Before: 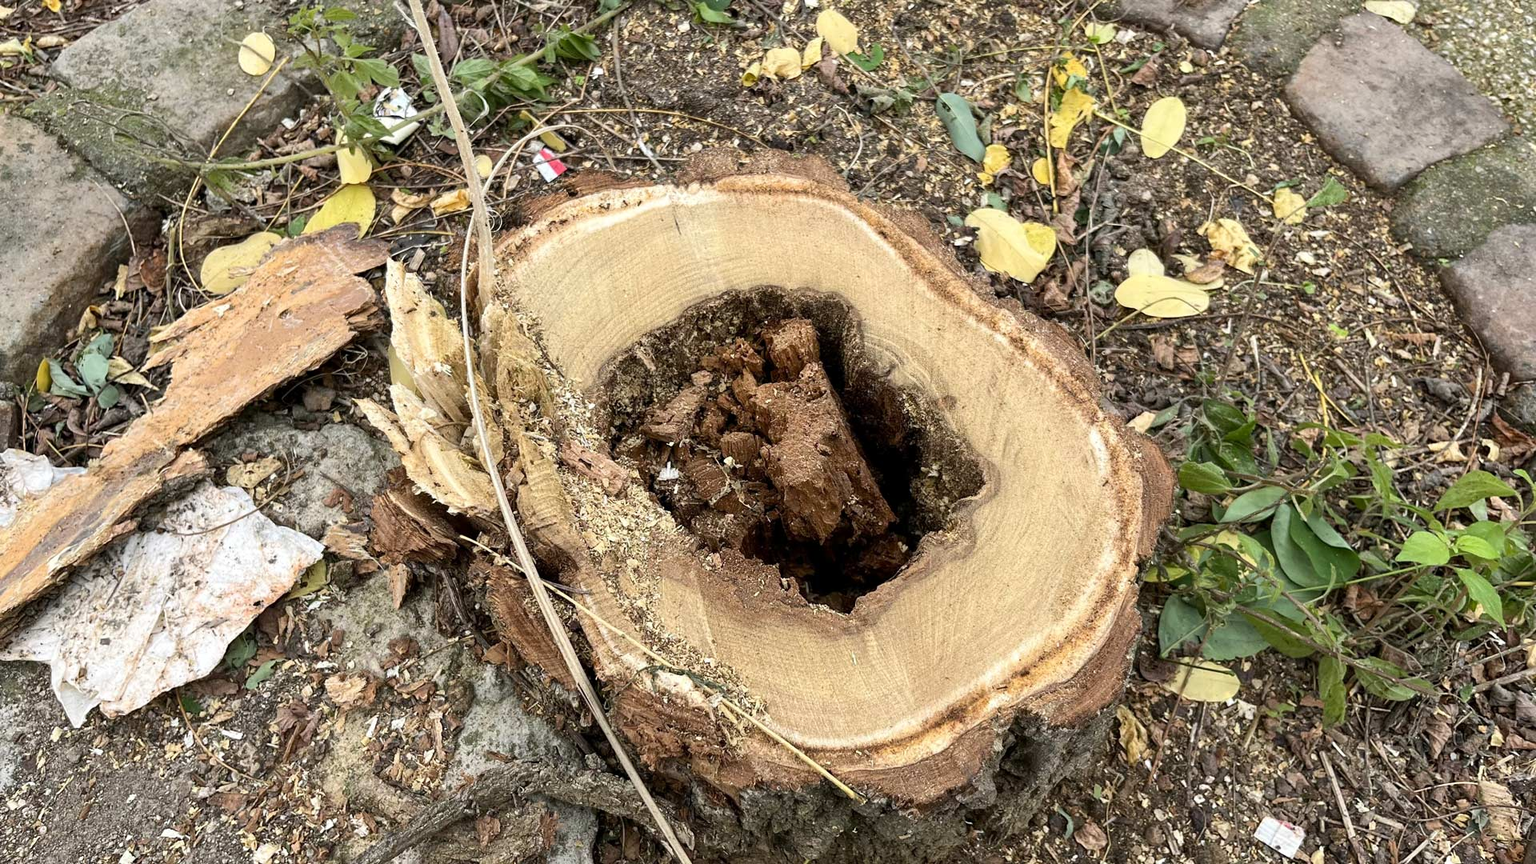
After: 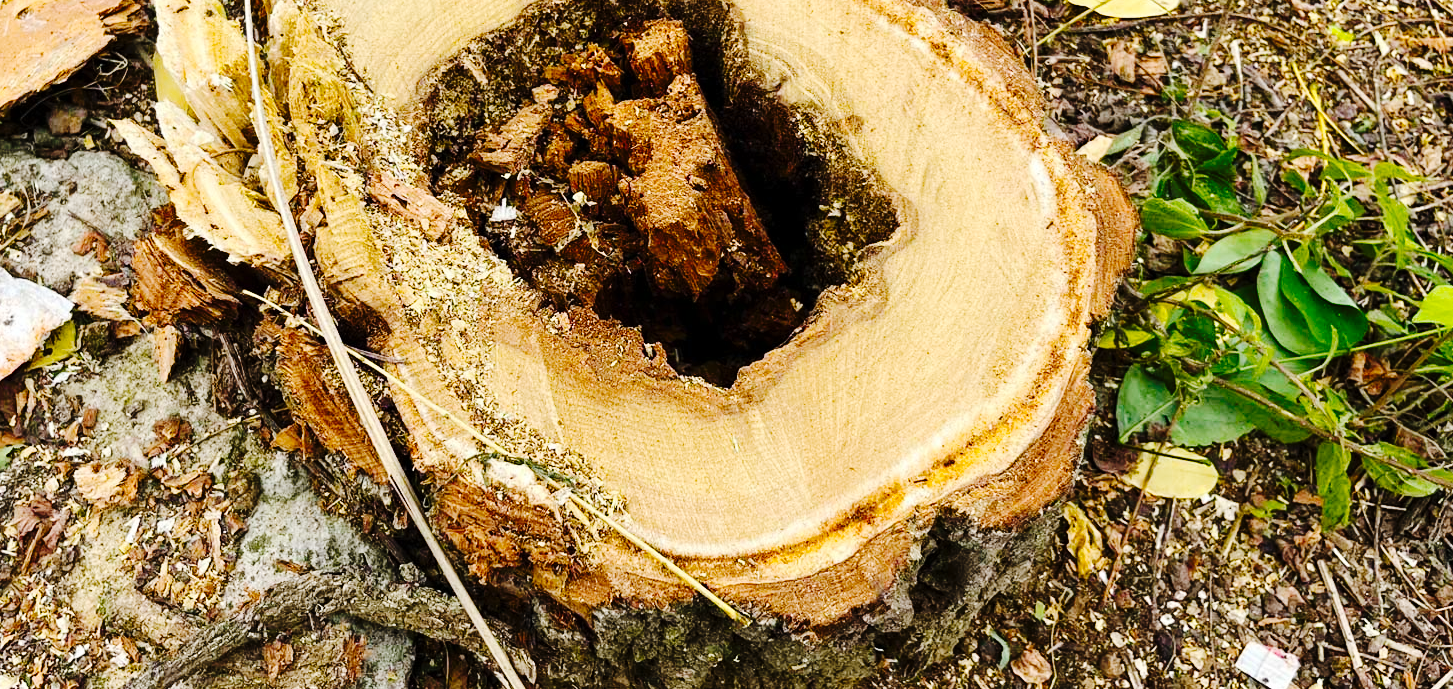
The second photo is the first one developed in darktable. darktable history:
crop and rotate: left 17.299%, top 35.115%, right 7.015%, bottom 1.024%
color balance rgb: linear chroma grading › global chroma 15%, perceptual saturation grading › global saturation 30%
tone curve: curves: ch0 [(0, 0) (0.003, 0.003) (0.011, 0.009) (0.025, 0.018) (0.044, 0.027) (0.069, 0.034) (0.1, 0.043) (0.136, 0.056) (0.177, 0.084) (0.224, 0.138) (0.277, 0.203) (0.335, 0.329) (0.399, 0.451) (0.468, 0.572) (0.543, 0.671) (0.623, 0.754) (0.709, 0.821) (0.801, 0.88) (0.898, 0.938) (1, 1)], preserve colors none
